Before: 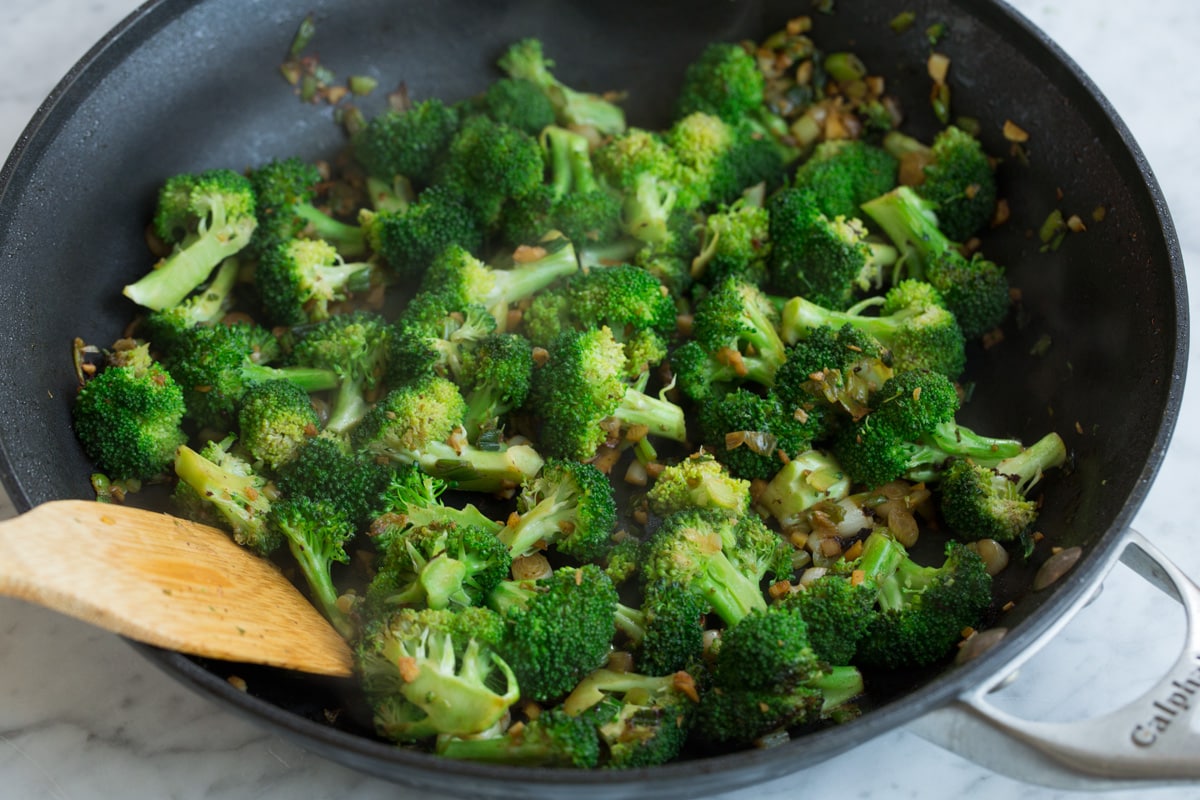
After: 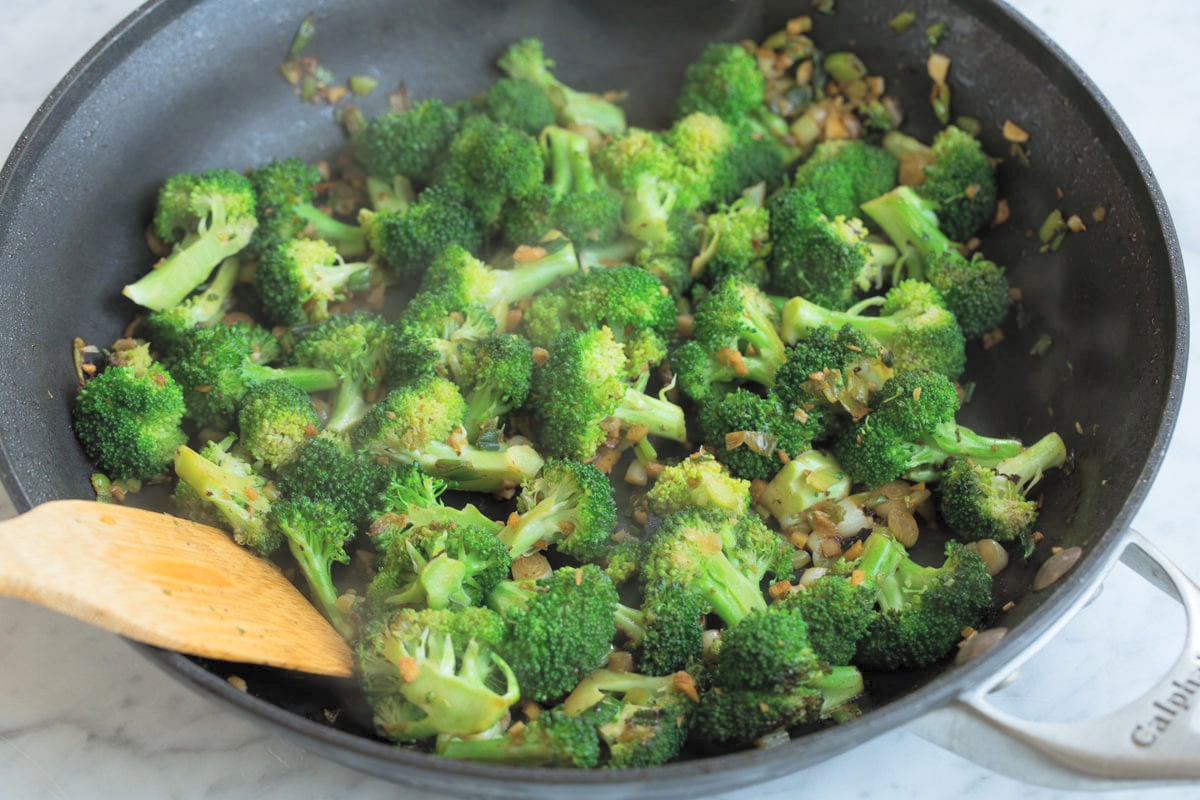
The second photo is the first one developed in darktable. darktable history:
contrast brightness saturation: brightness 0.286
